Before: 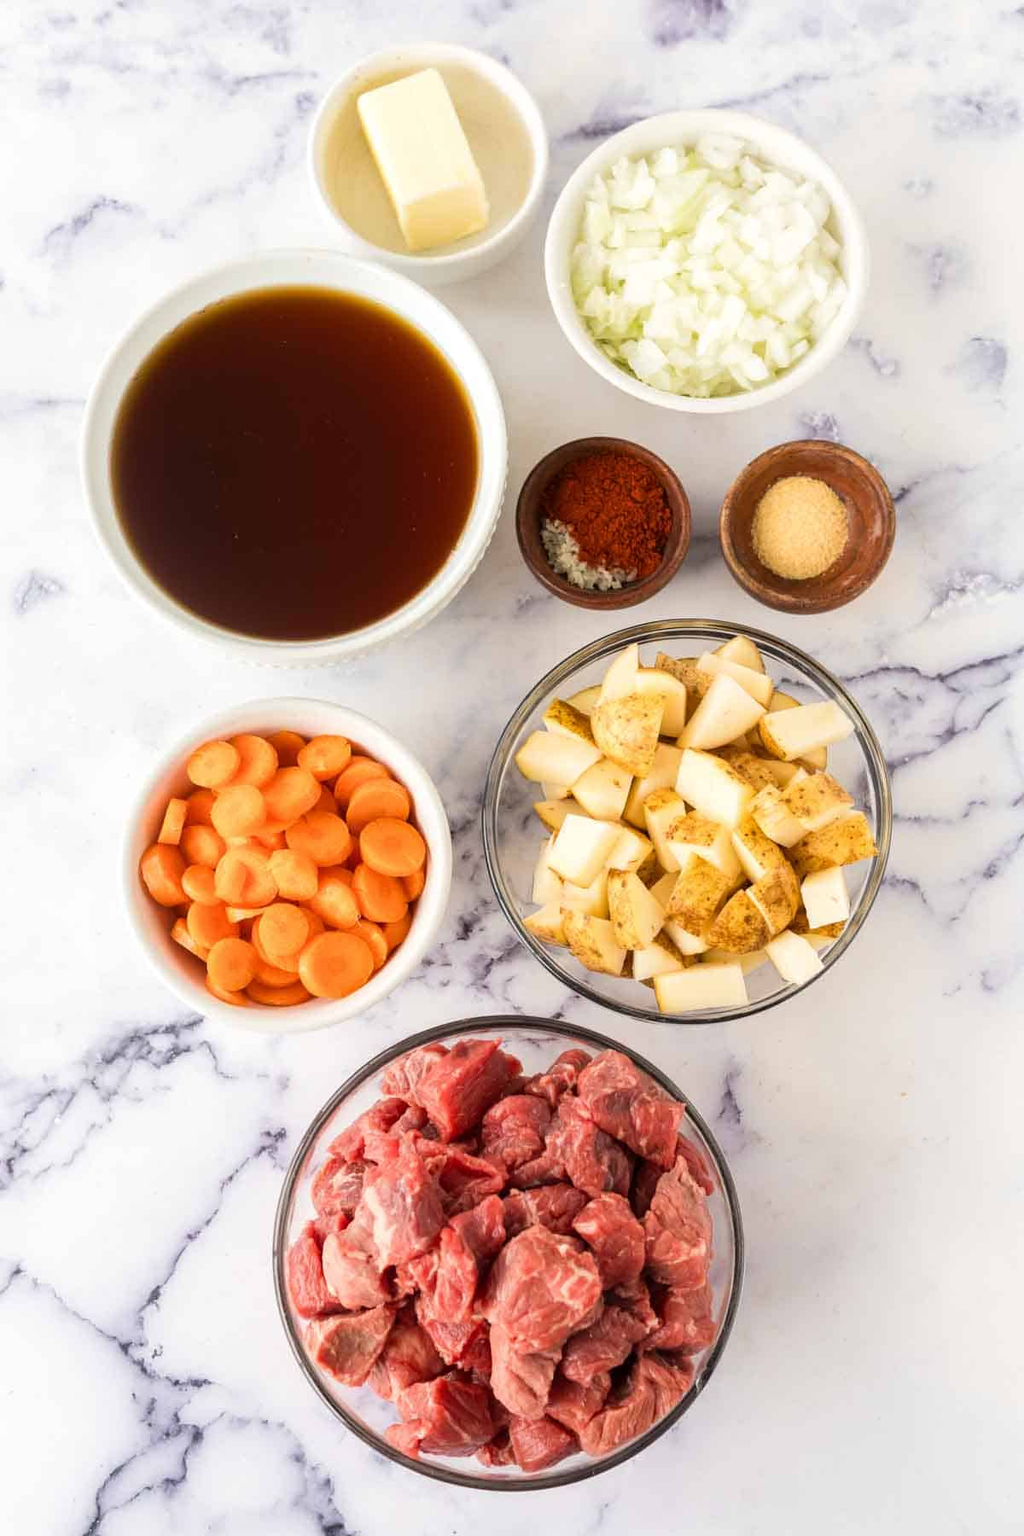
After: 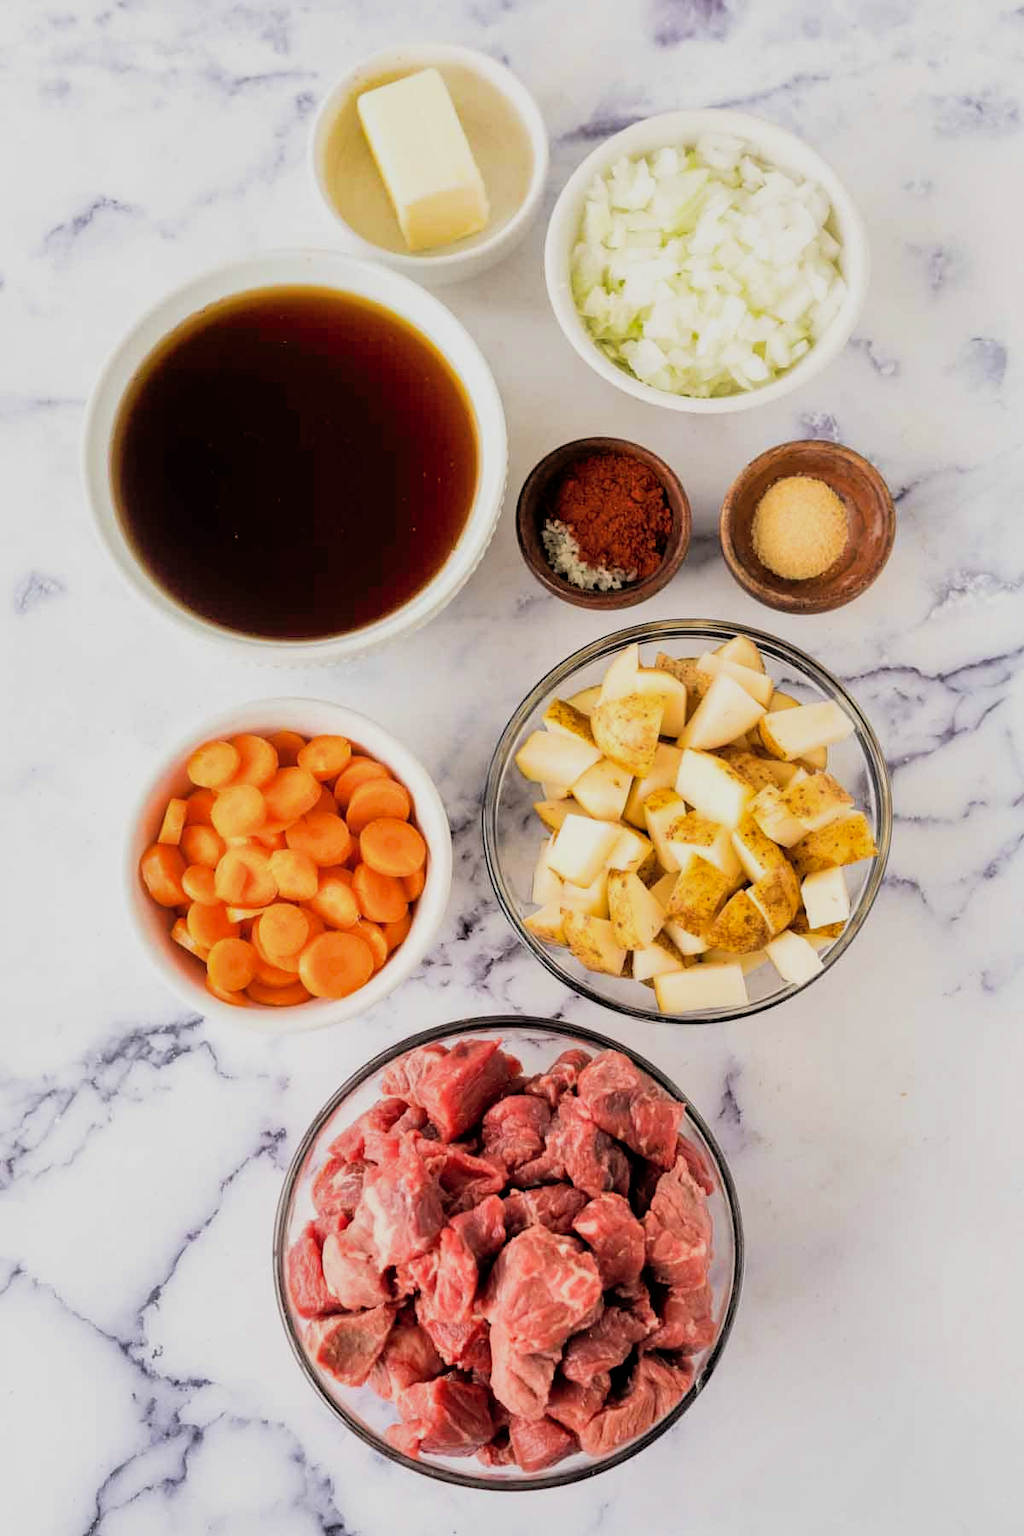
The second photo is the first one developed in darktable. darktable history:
filmic rgb: black relative exposure -5.15 EV, white relative exposure 4 EV, hardness 2.87, contrast 1.502
shadows and highlights: on, module defaults
